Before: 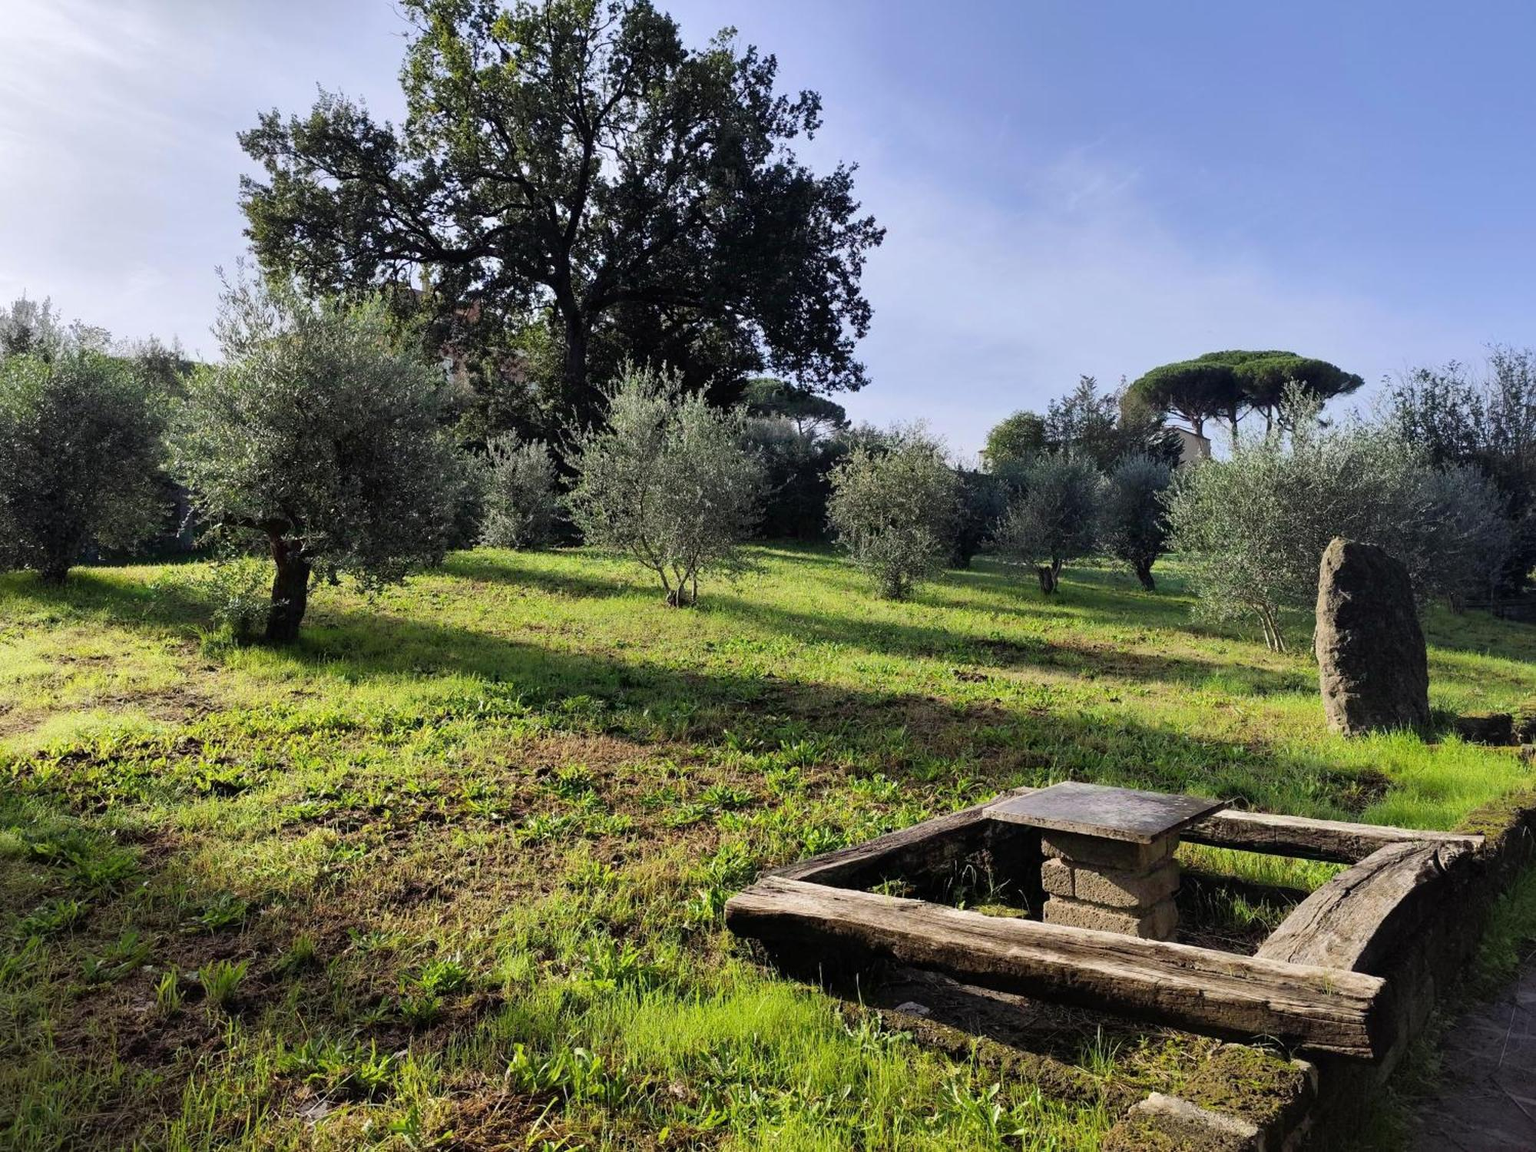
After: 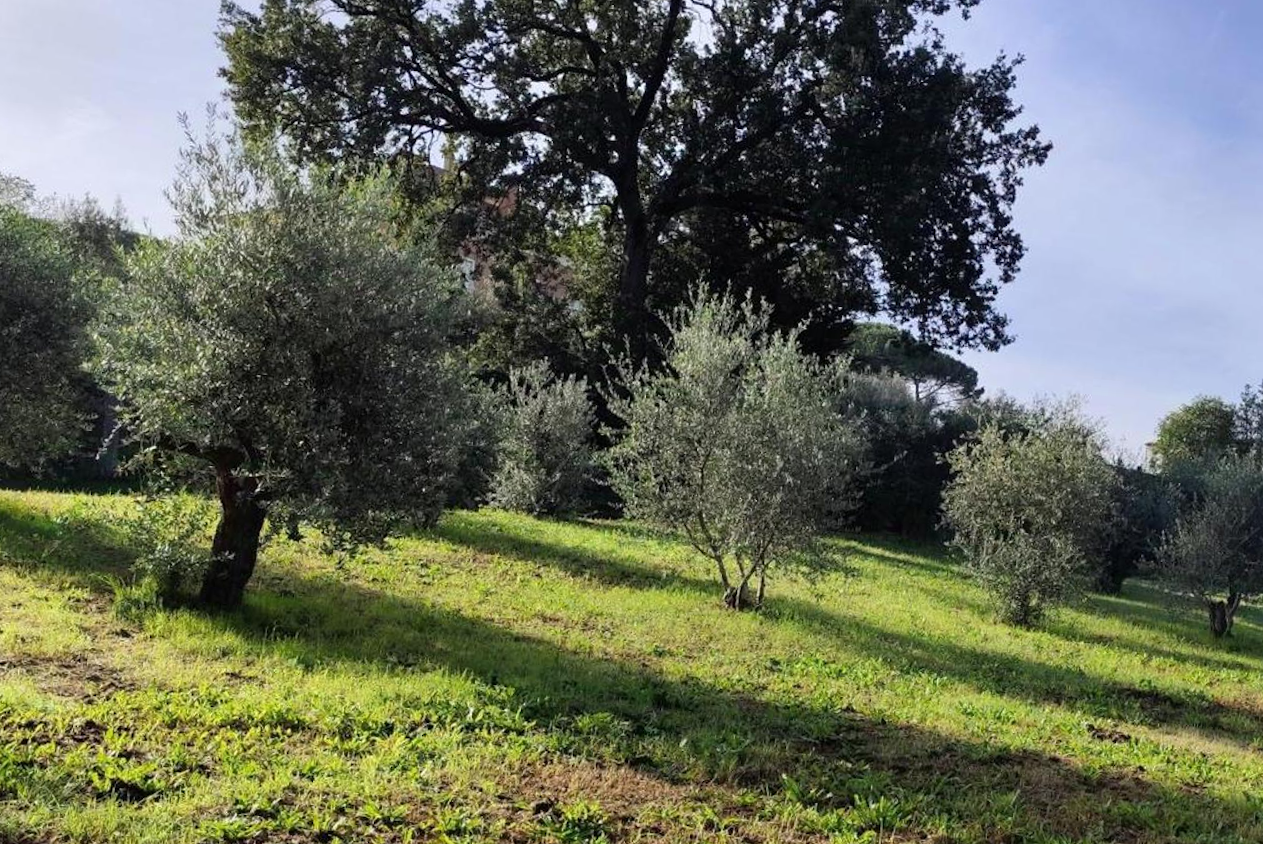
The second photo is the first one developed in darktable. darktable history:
crop and rotate: angle -5.26°, left 2.042%, top 6.803%, right 27.301%, bottom 30.249%
